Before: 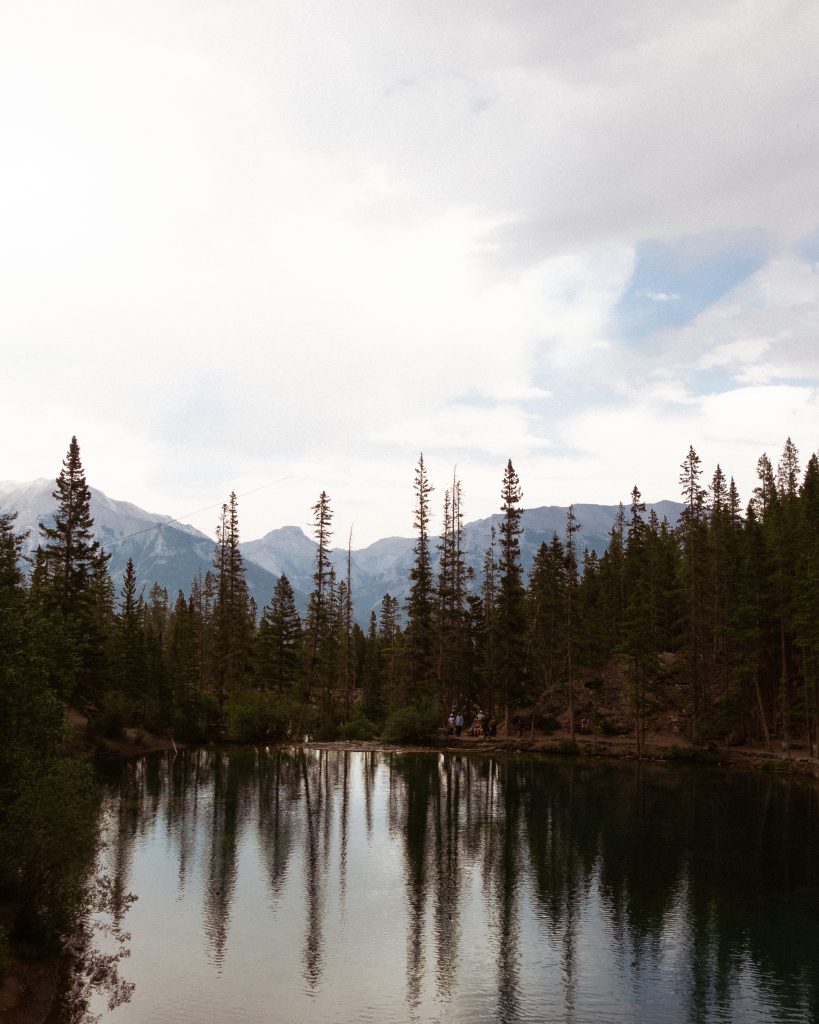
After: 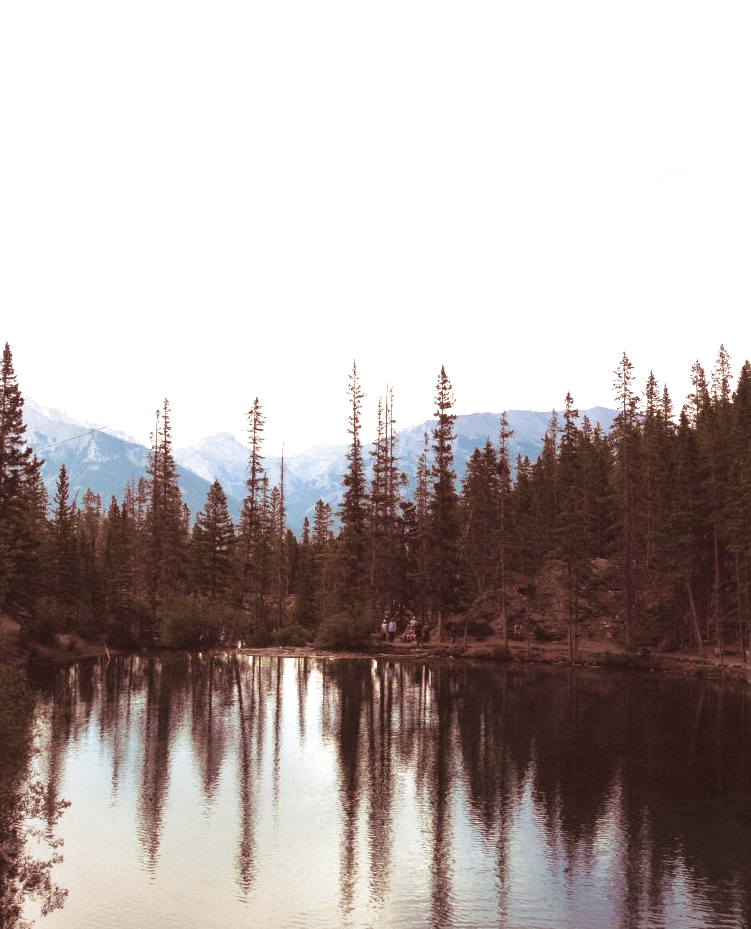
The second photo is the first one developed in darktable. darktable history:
exposure: black level correction 0, exposure 1.1 EV, compensate exposure bias true, compensate highlight preservation false
crop and rotate: left 8.262%, top 9.226%
contrast brightness saturation: contrast -0.1, brightness 0.05, saturation 0.08
split-toning: shadows › saturation 0.41, highlights › saturation 0, compress 33.55%
